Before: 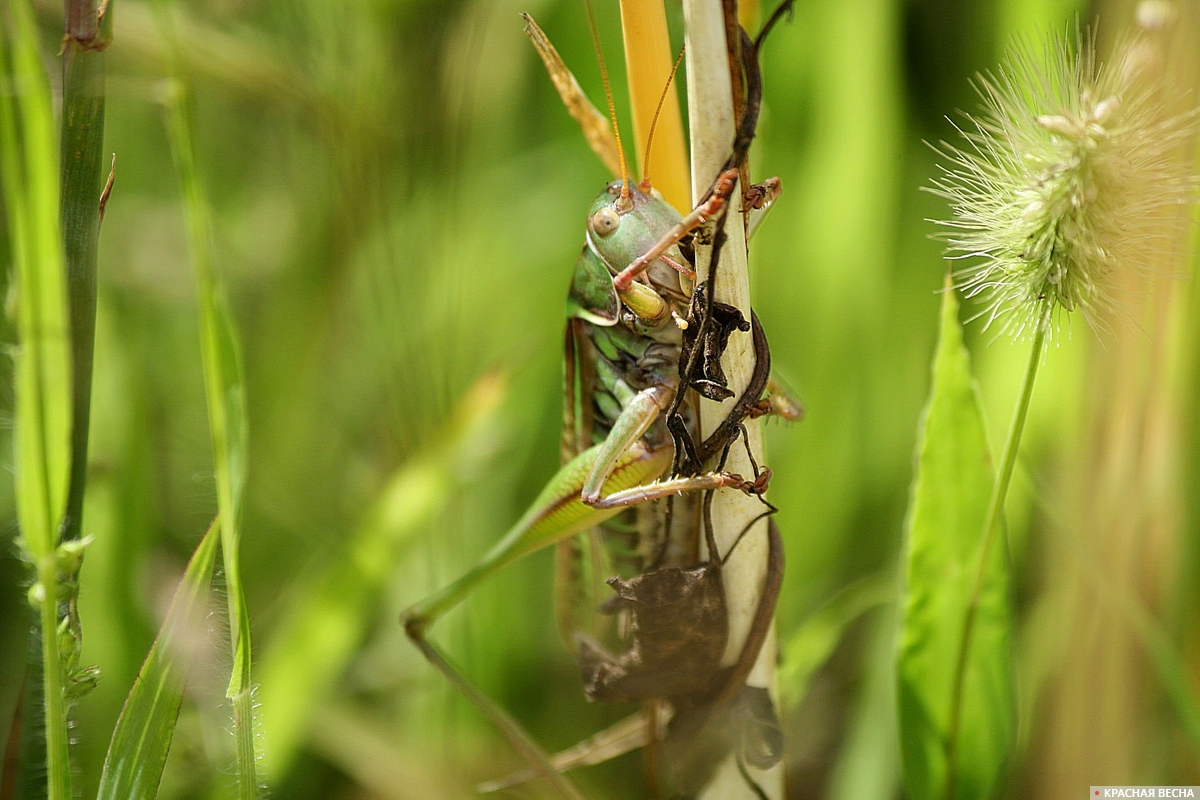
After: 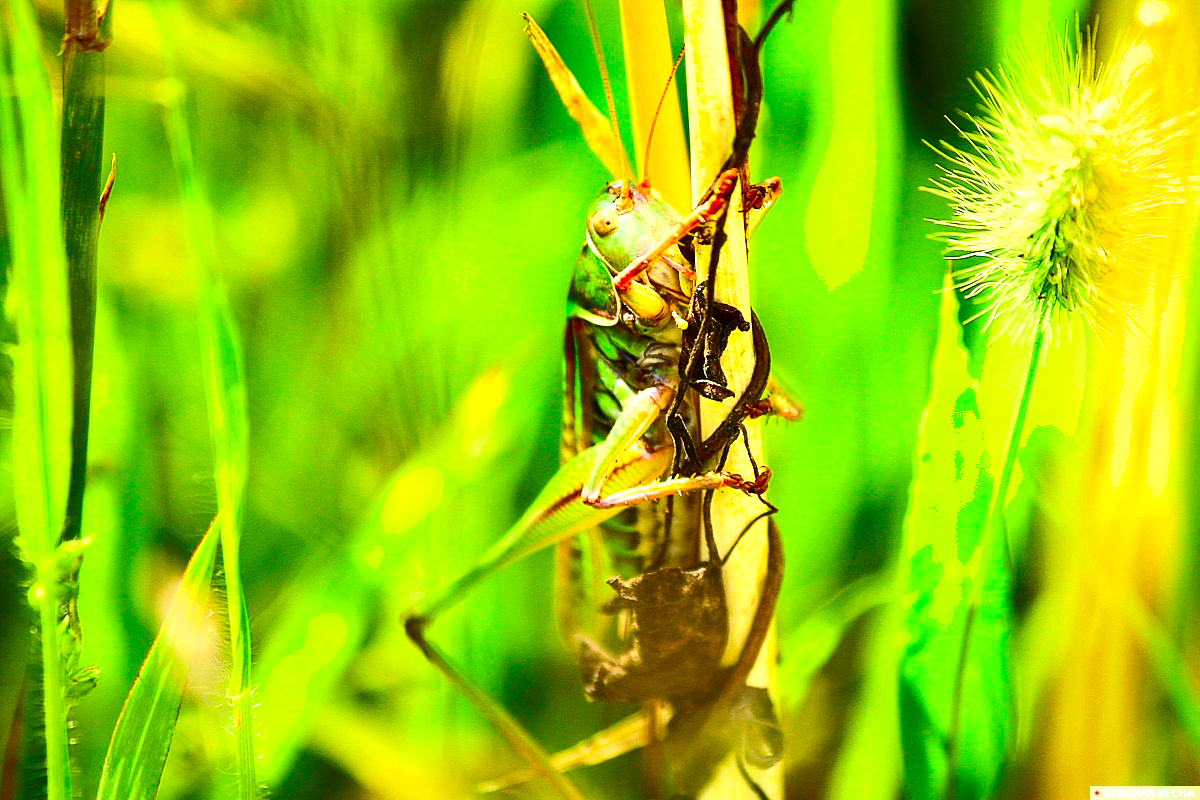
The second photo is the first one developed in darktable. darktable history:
contrast brightness saturation: contrast 0.26, brightness 0.02, saturation 0.87
shadows and highlights: soften with gaussian
exposure: black level correction 0, exposure 1.1 EV, compensate exposure bias true, compensate highlight preservation false
